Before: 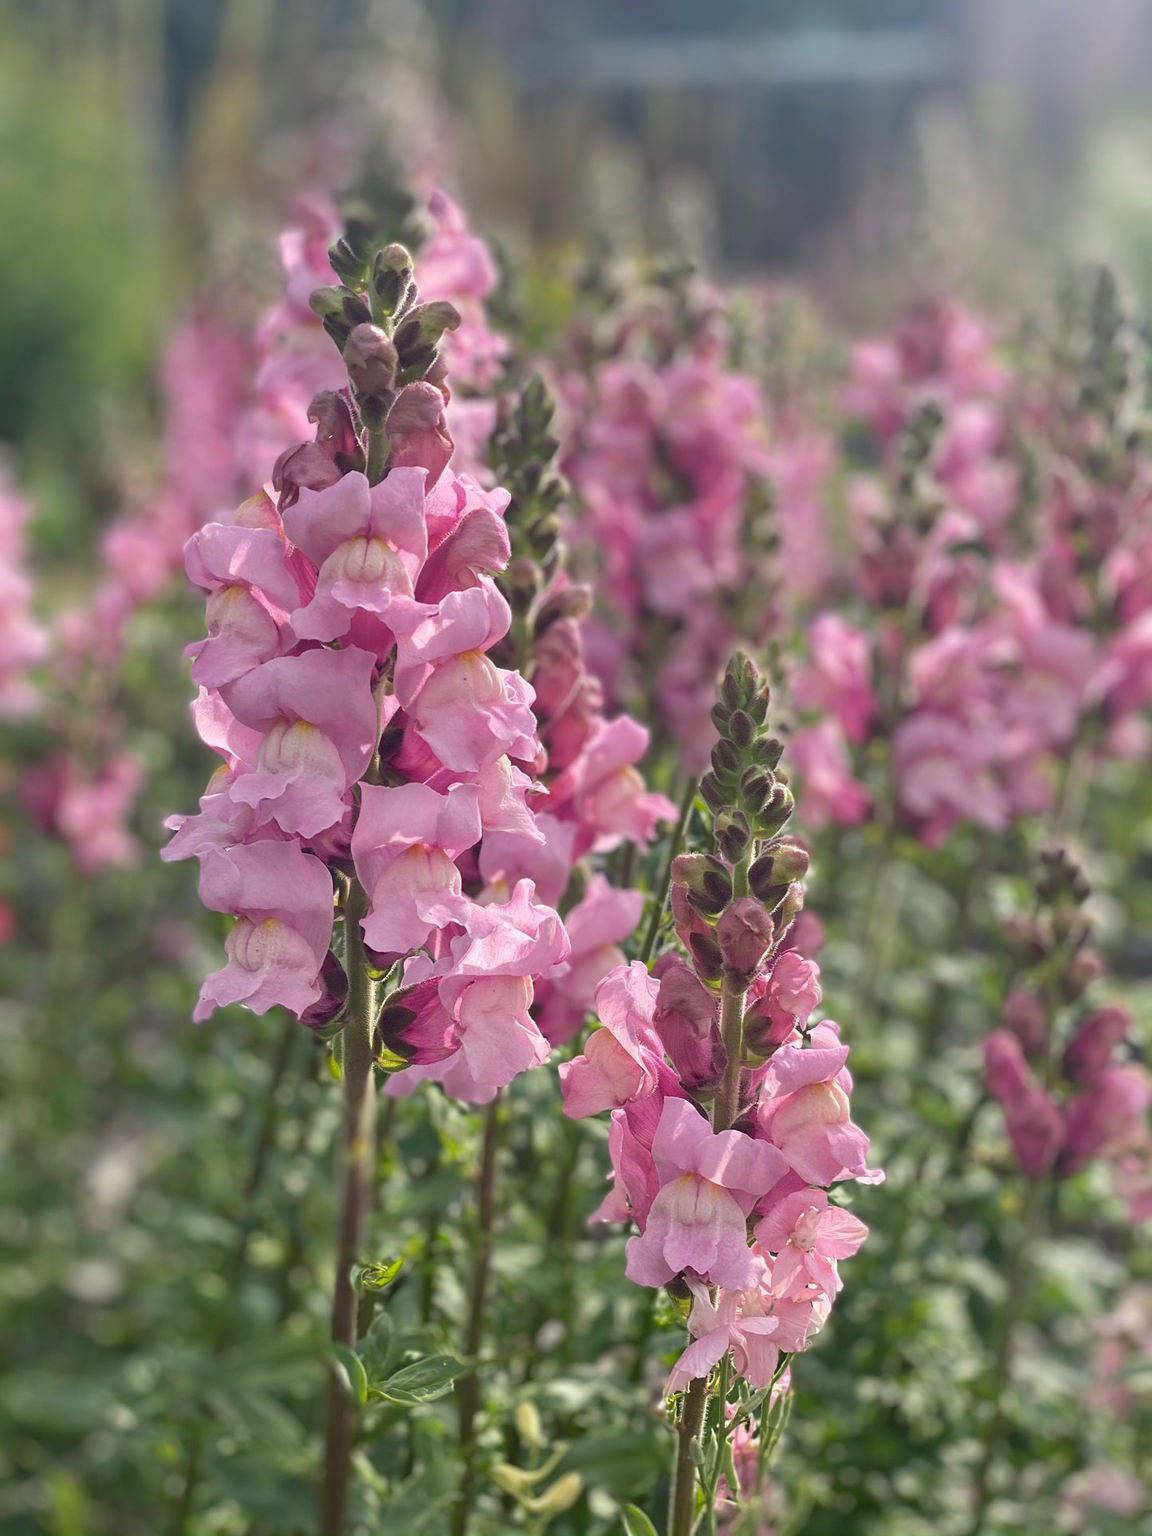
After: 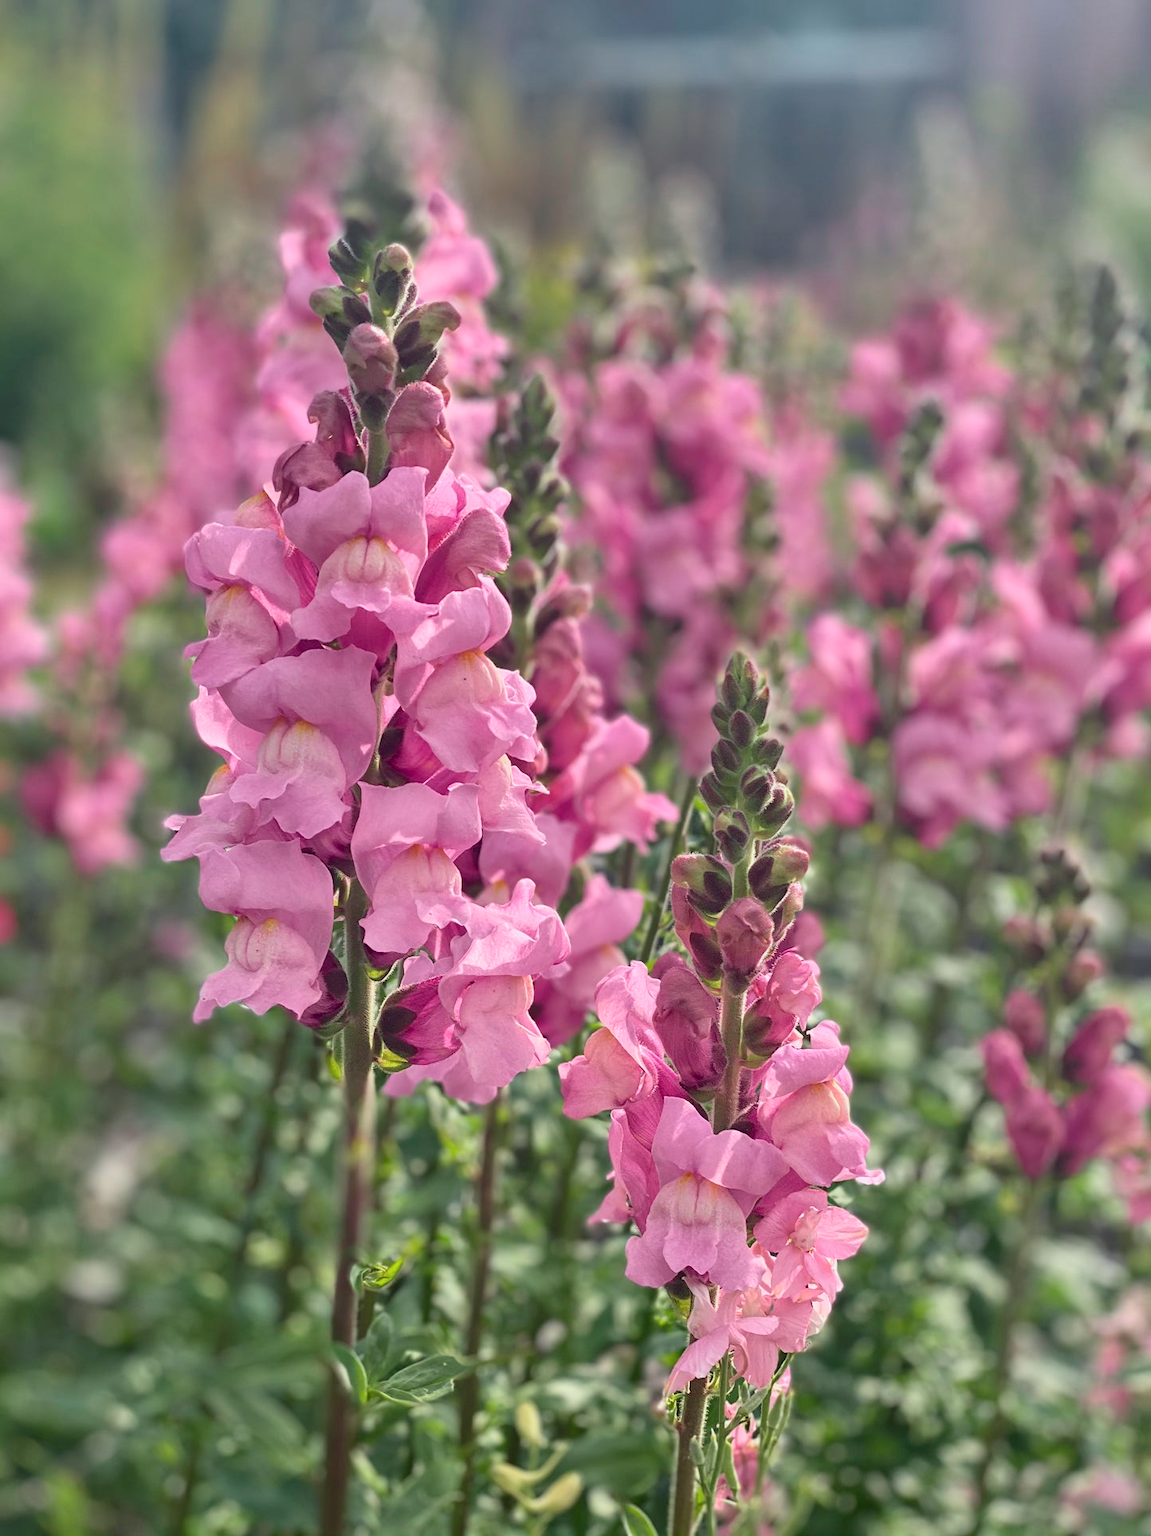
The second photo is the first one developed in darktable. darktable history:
tone curve: curves: ch0 [(0, 0.025) (0.15, 0.143) (0.452, 0.486) (0.751, 0.788) (1, 0.961)]; ch1 [(0, 0) (0.416, 0.4) (0.476, 0.469) (0.497, 0.494) (0.546, 0.571) (0.566, 0.607) (0.62, 0.657) (1, 1)]; ch2 [(0, 0) (0.386, 0.397) (0.505, 0.498) (0.547, 0.546) (0.579, 0.58) (1, 1)], color space Lab, independent channels, preserve colors none
shadows and highlights: shadows 20.84, highlights -81.85, soften with gaussian
